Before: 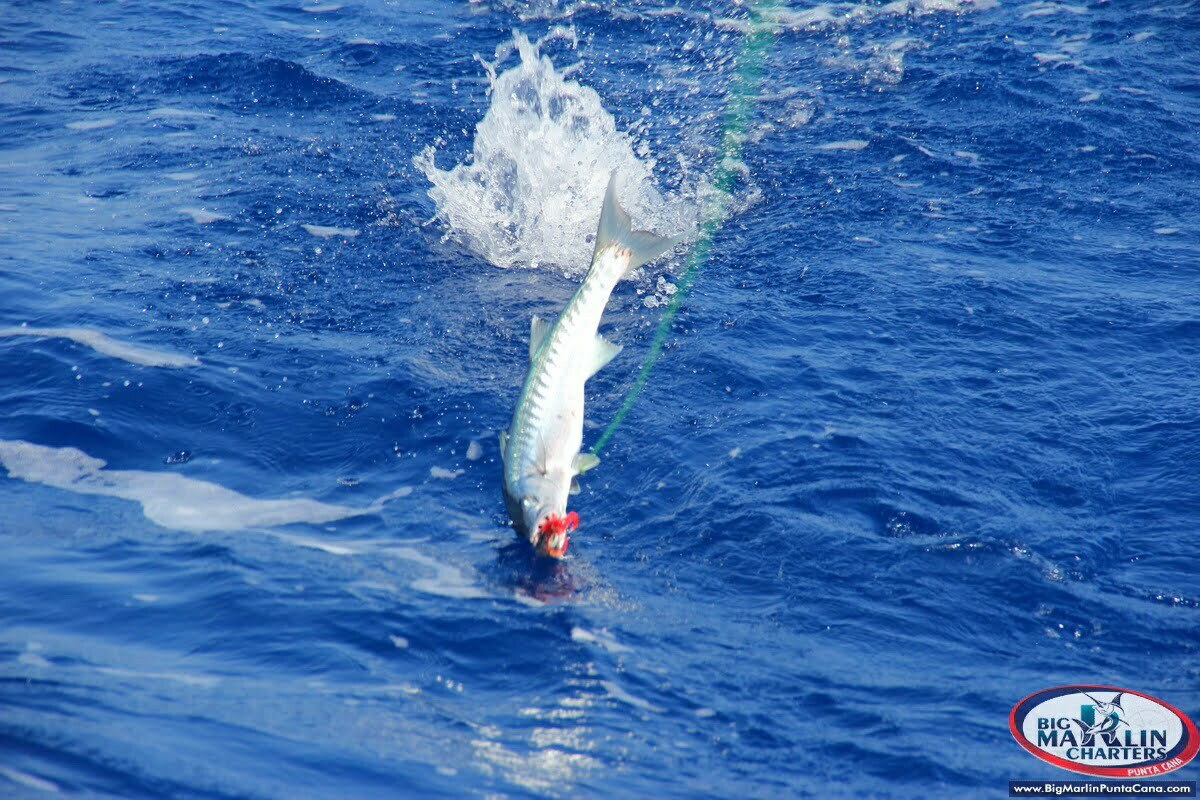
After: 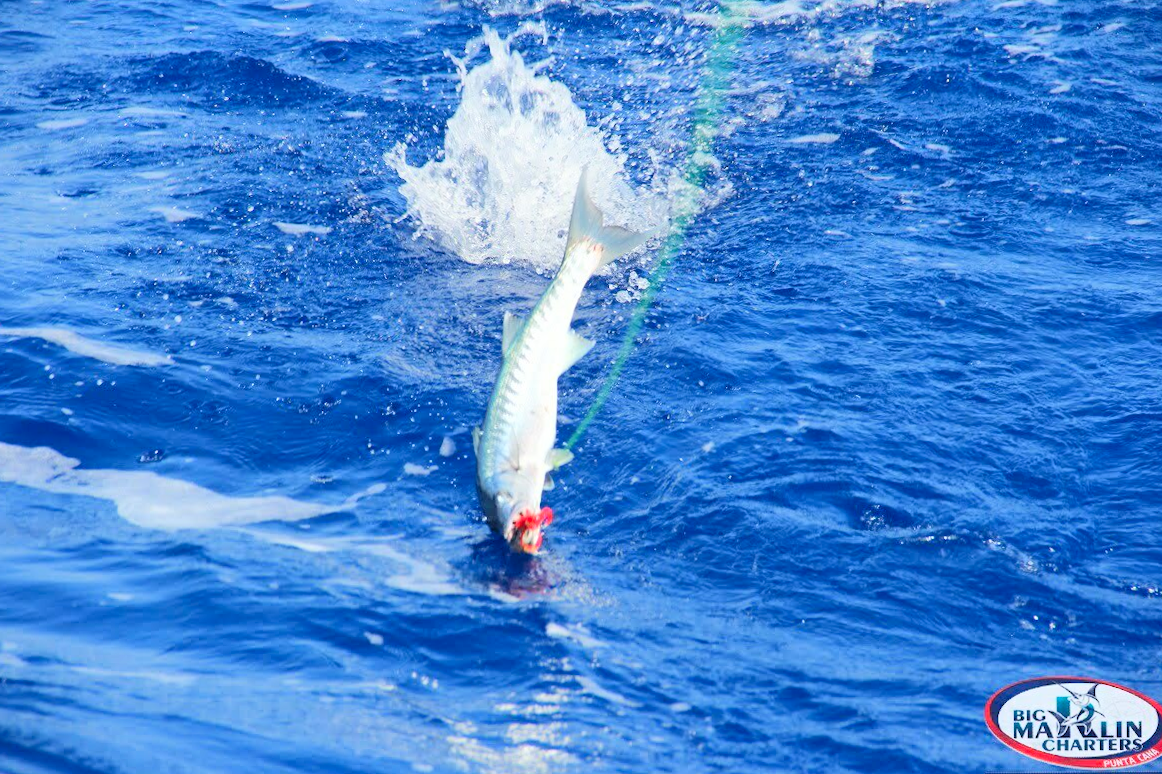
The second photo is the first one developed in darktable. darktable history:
tone curve: curves: ch0 [(0, 0) (0.004, 0.001) (0.133, 0.16) (0.325, 0.399) (0.475, 0.588) (0.832, 0.903) (1, 1)], color space Lab, linked channels, preserve colors none
rotate and perspective: rotation -0.45°, automatic cropping original format, crop left 0.008, crop right 0.992, crop top 0.012, crop bottom 0.988
crop: left 1.743%, right 0.268%, bottom 2.011%
